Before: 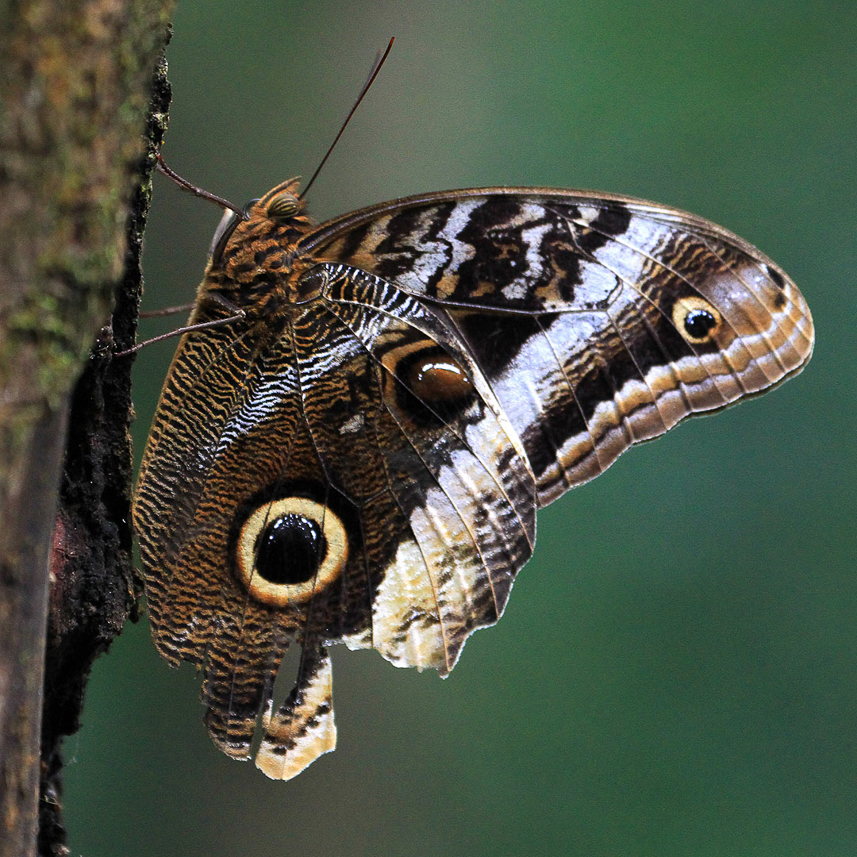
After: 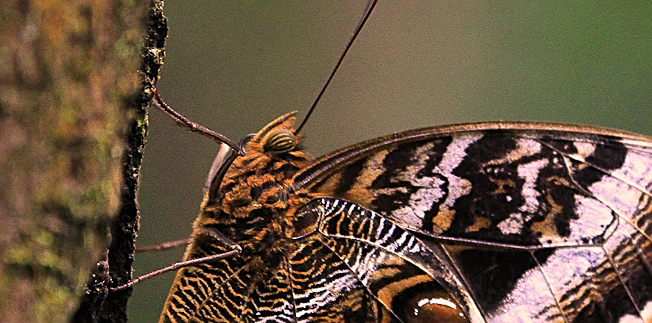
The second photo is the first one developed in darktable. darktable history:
sharpen: on, module defaults
shadows and highlights: soften with gaussian
color correction: highlights a* 20.86, highlights b* 19.62
crop: left 0.509%, top 7.651%, right 23.367%, bottom 54.61%
